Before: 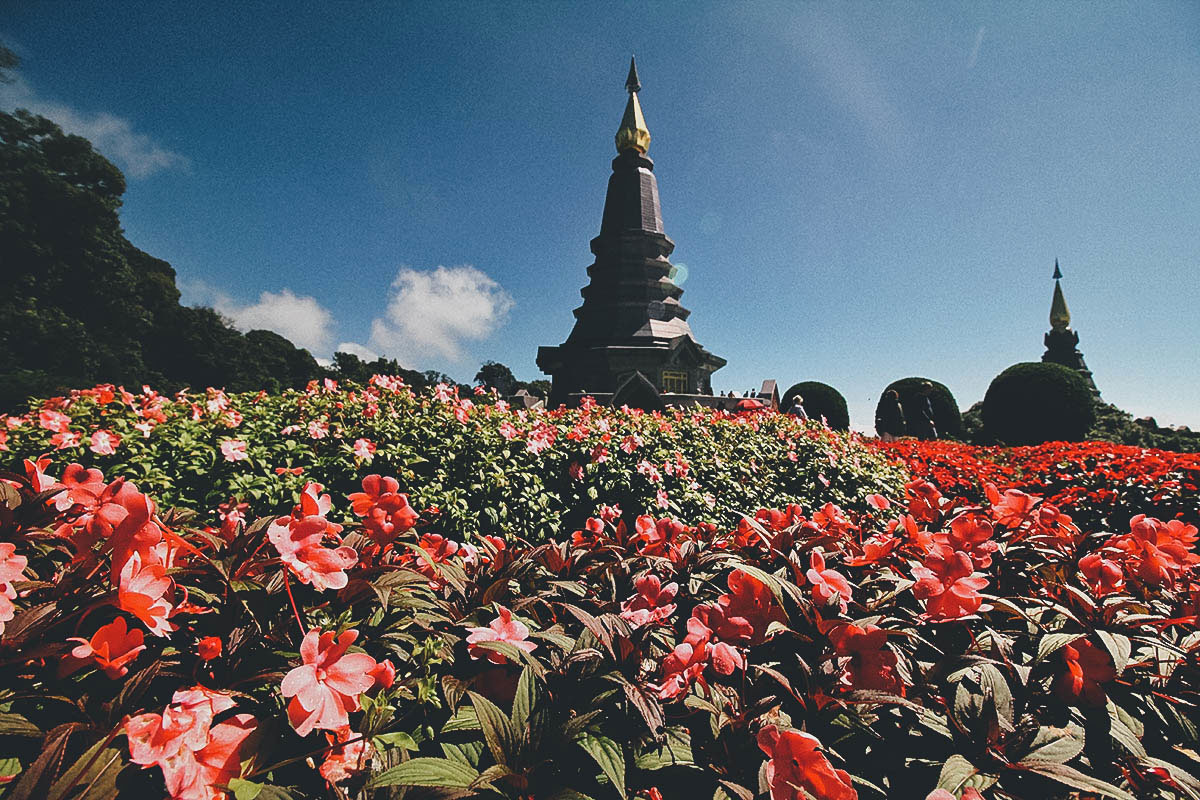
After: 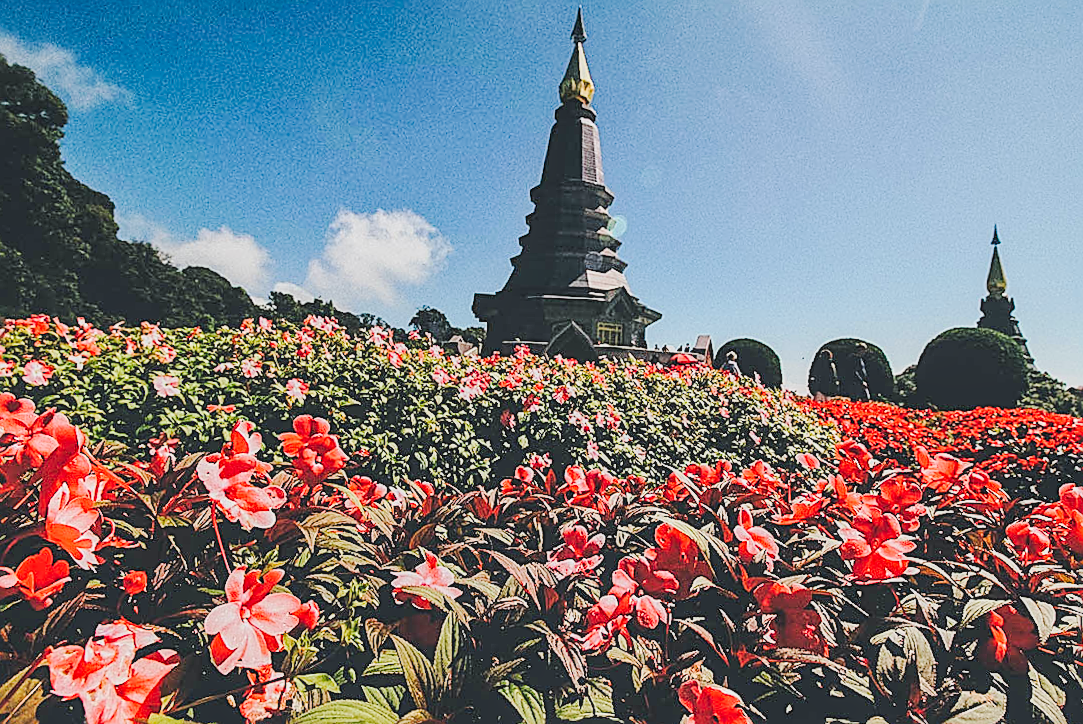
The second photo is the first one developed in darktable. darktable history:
contrast brightness saturation: brightness 0.091, saturation 0.191
local contrast: on, module defaults
tone curve: curves: ch0 [(0, 0.01) (0.037, 0.032) (0.131, 0.108) (0.275, 0.256) (0.483, 0.512) (0.61, 0.665) (0.696, 0.742) (0.792, 0.819) (0.911, 0.925) (0.997, 0.995)]; ch1 [(0, 0) (0.308, 0.29) (0.425, 0.411) (0.492, 0.488) (0.505, 0.503) (0.527, 0.531) (0.568, 0.594) (0.683, 0.702) (0.746, 0.77) (1, 1)]; ch2 [(0, 0) (0.246, 0.233) (0.36, 0.352) (0.415, 0.415) (0.485, 0.487) (0.502, 0.504) (0.525, 0.523) (0.539, 0.553) (0.587, 0.594) (0.636, 0.652) (0.711, 0.729) (0.845, 0.855) (0.998, 0.977)], preserve colors none
crop and rotate: angle -2.13°, left 3.11%, top 4.003%, right 1.594%, bottom 0.468%
exposure: exposure 0.565 EV, compensate highlight preservation false
filmic rgb: black relative exposure -8.33 EV, white relative exposure 4.68 EV, hardness 3.83, contrast in shadows safe
sharpen: amount 0.753
